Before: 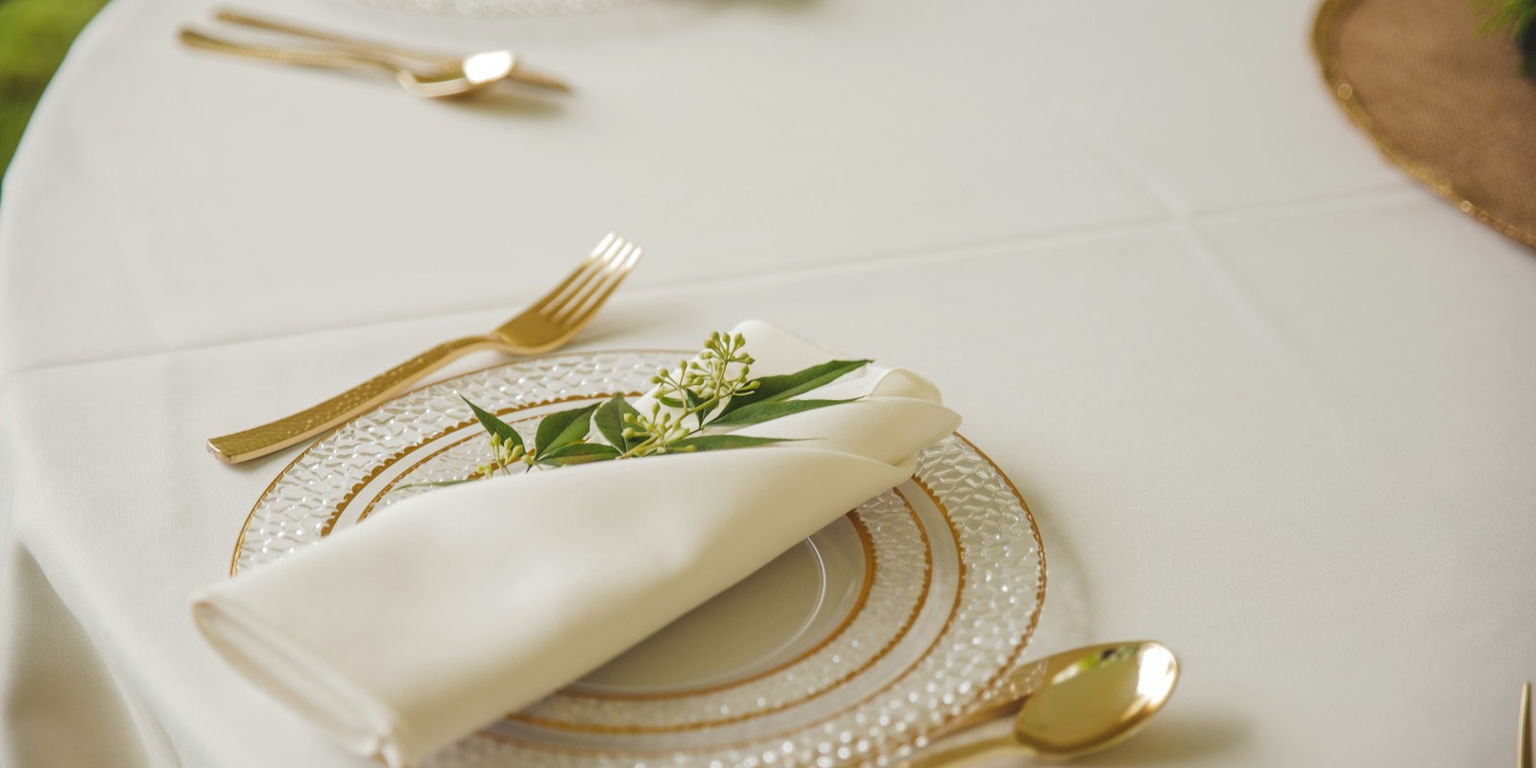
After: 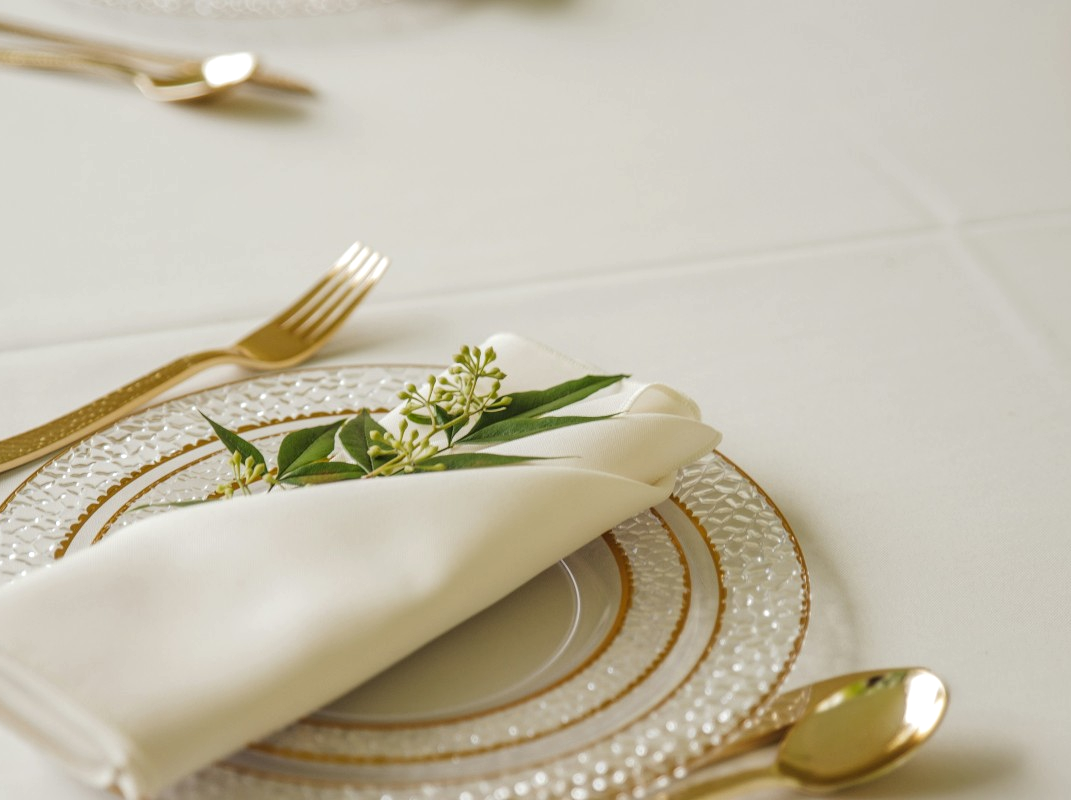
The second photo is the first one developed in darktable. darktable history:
crop and rotate: left 17.55%, right 15.461%
local contrast: on, module defaults
